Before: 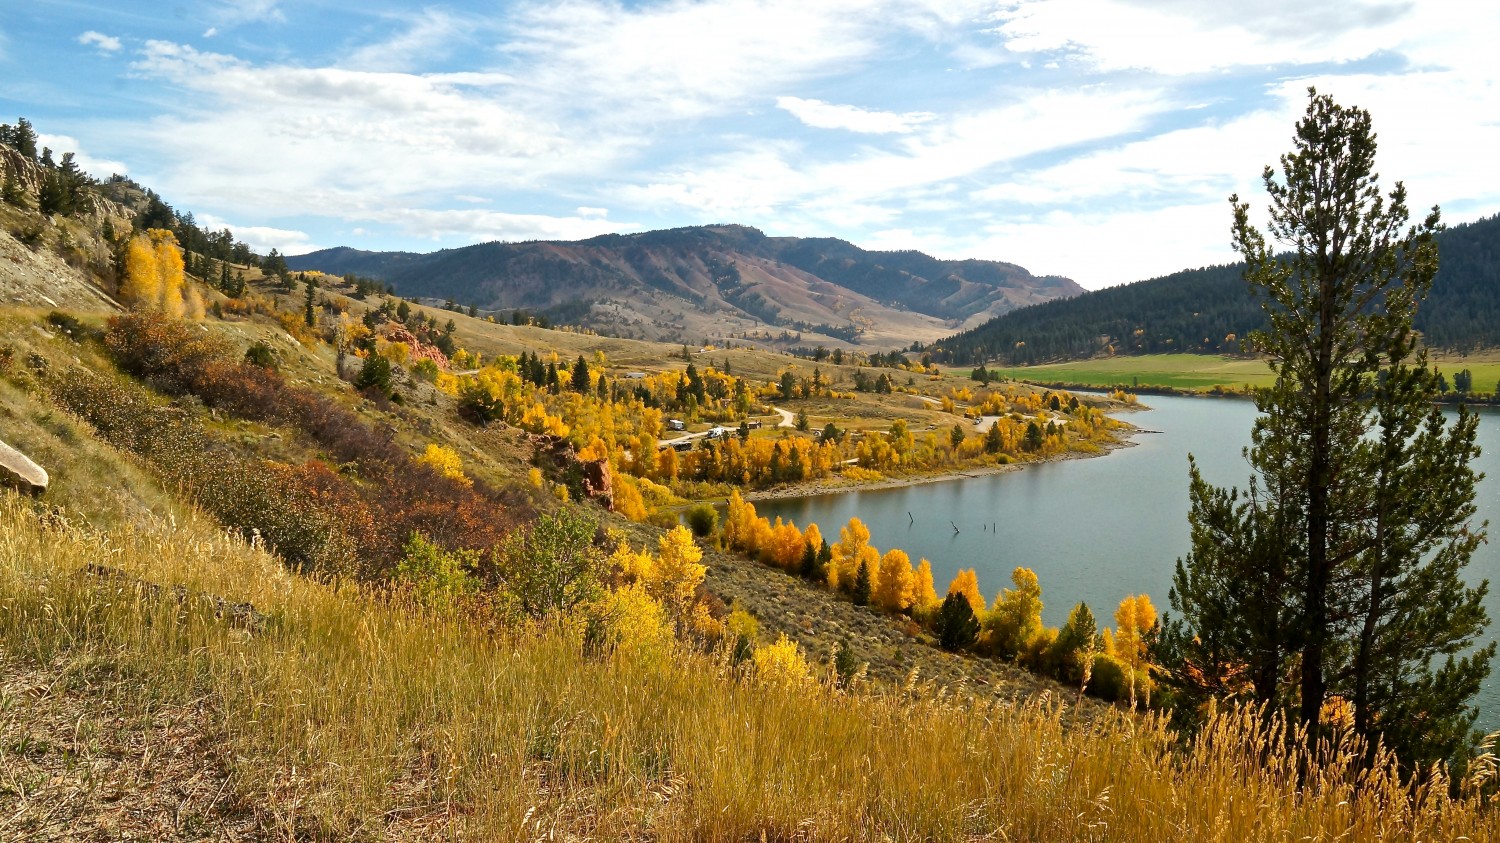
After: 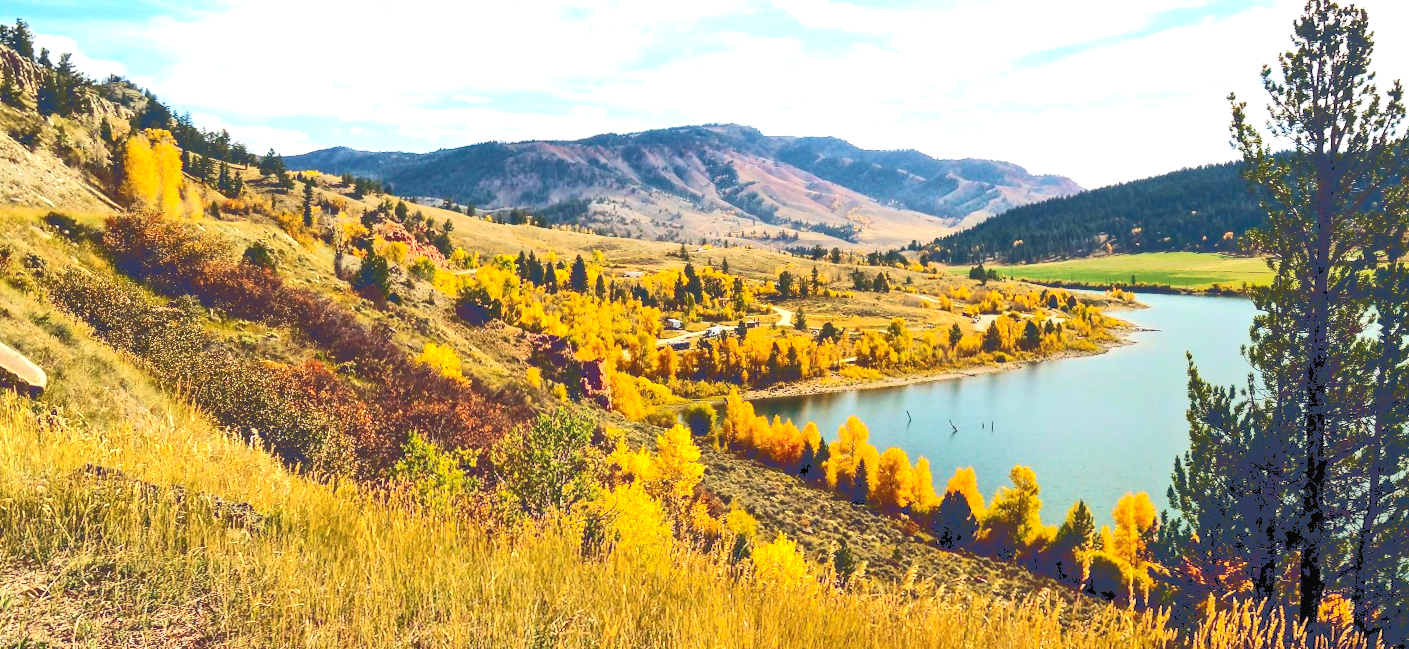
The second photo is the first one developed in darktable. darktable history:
color balance rgb: global offset › luminance -0.288%, global offset › chroma 0.309%, global offset › hue 261.19°, perceptual saturation grading › global saturation 19.858%, global vibrance 20%
crop and rotate: angle 0.105°, top 11.866%, right 5.698%, bottom 10.891%
local contrast: detail 110%
exposure: exposure 0.636 EV, compensate highlight preservation false
tone curve: curves: ch0 [(0, 0) (0.003, 0.231) (0.011, 0.231) (0.025, 0.231) (0.044, 0.231) (0.069, 0.231) (0.1, 0.234) (0.136, 0.239) (0.177, 0.243) (0.224, 0.247) (0.277, 0.265) (0.335, 0.311) (0.399, 0.389) (0.468, 0.507) (0.543, 0.634) (0.623, 0.74) (0.709, 0.83) (0.801, 0.889) (0.898, 0.93) (1, 1)], color space Lab, independent channels, preserve colors none
velvia: on, module defaults
